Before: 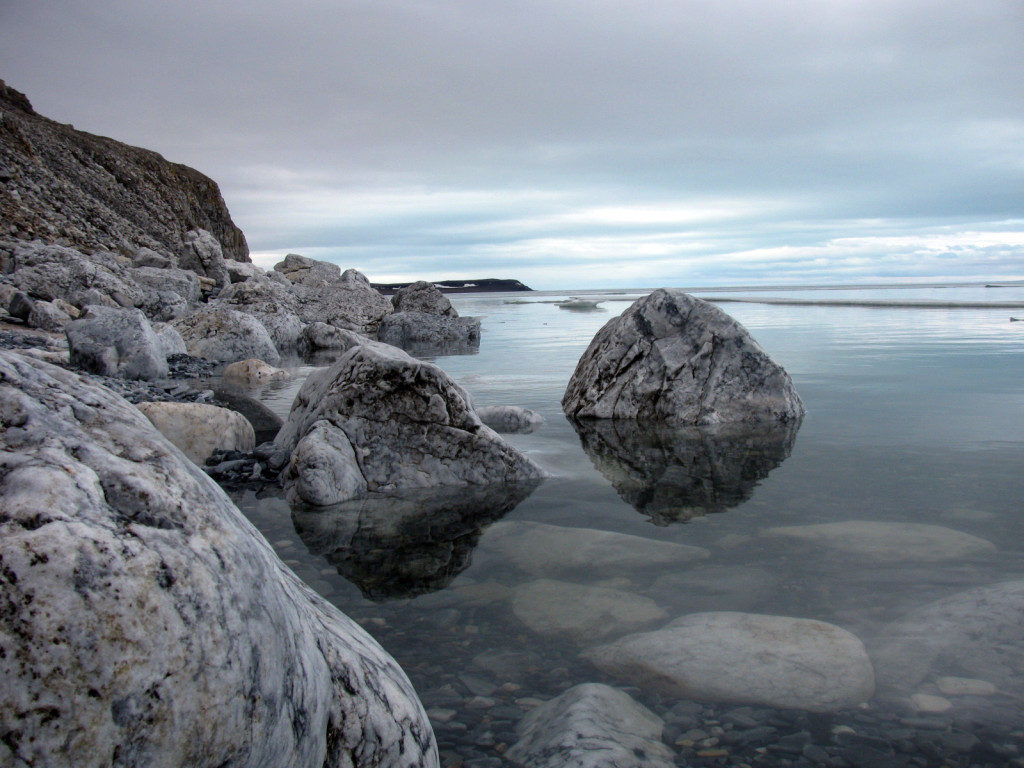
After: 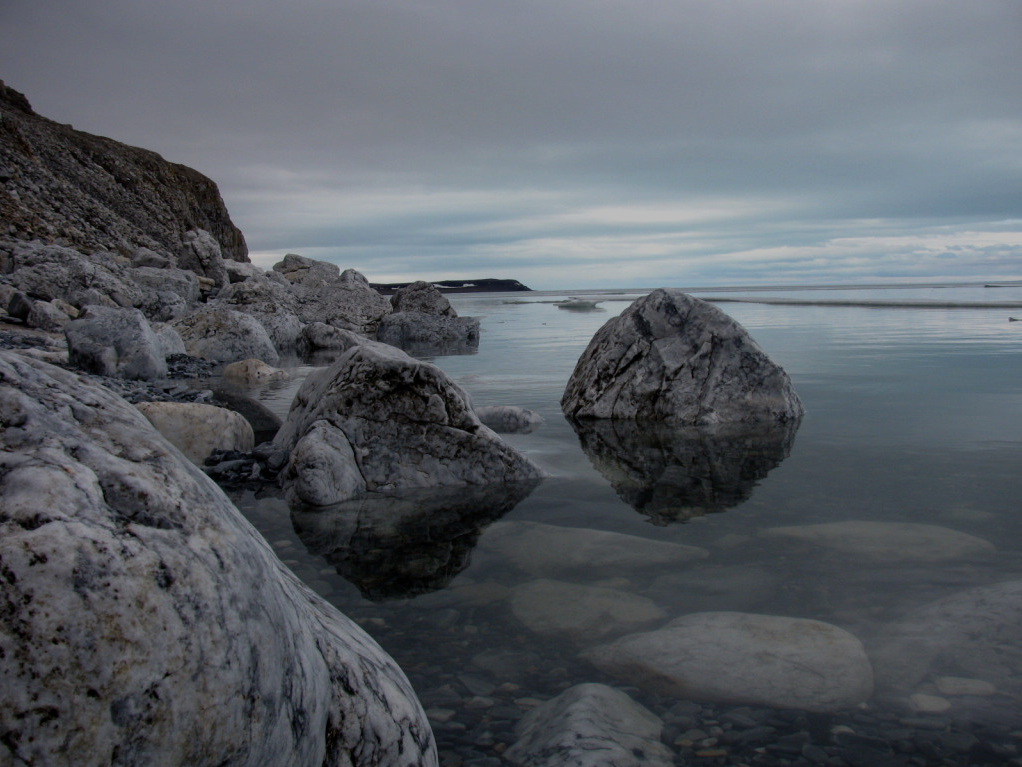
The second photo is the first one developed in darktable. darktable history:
crop and rotate: left 0.154%, bottom 0.004%
exposure: exposure -0.985 EV, compensate highlight preservation false
